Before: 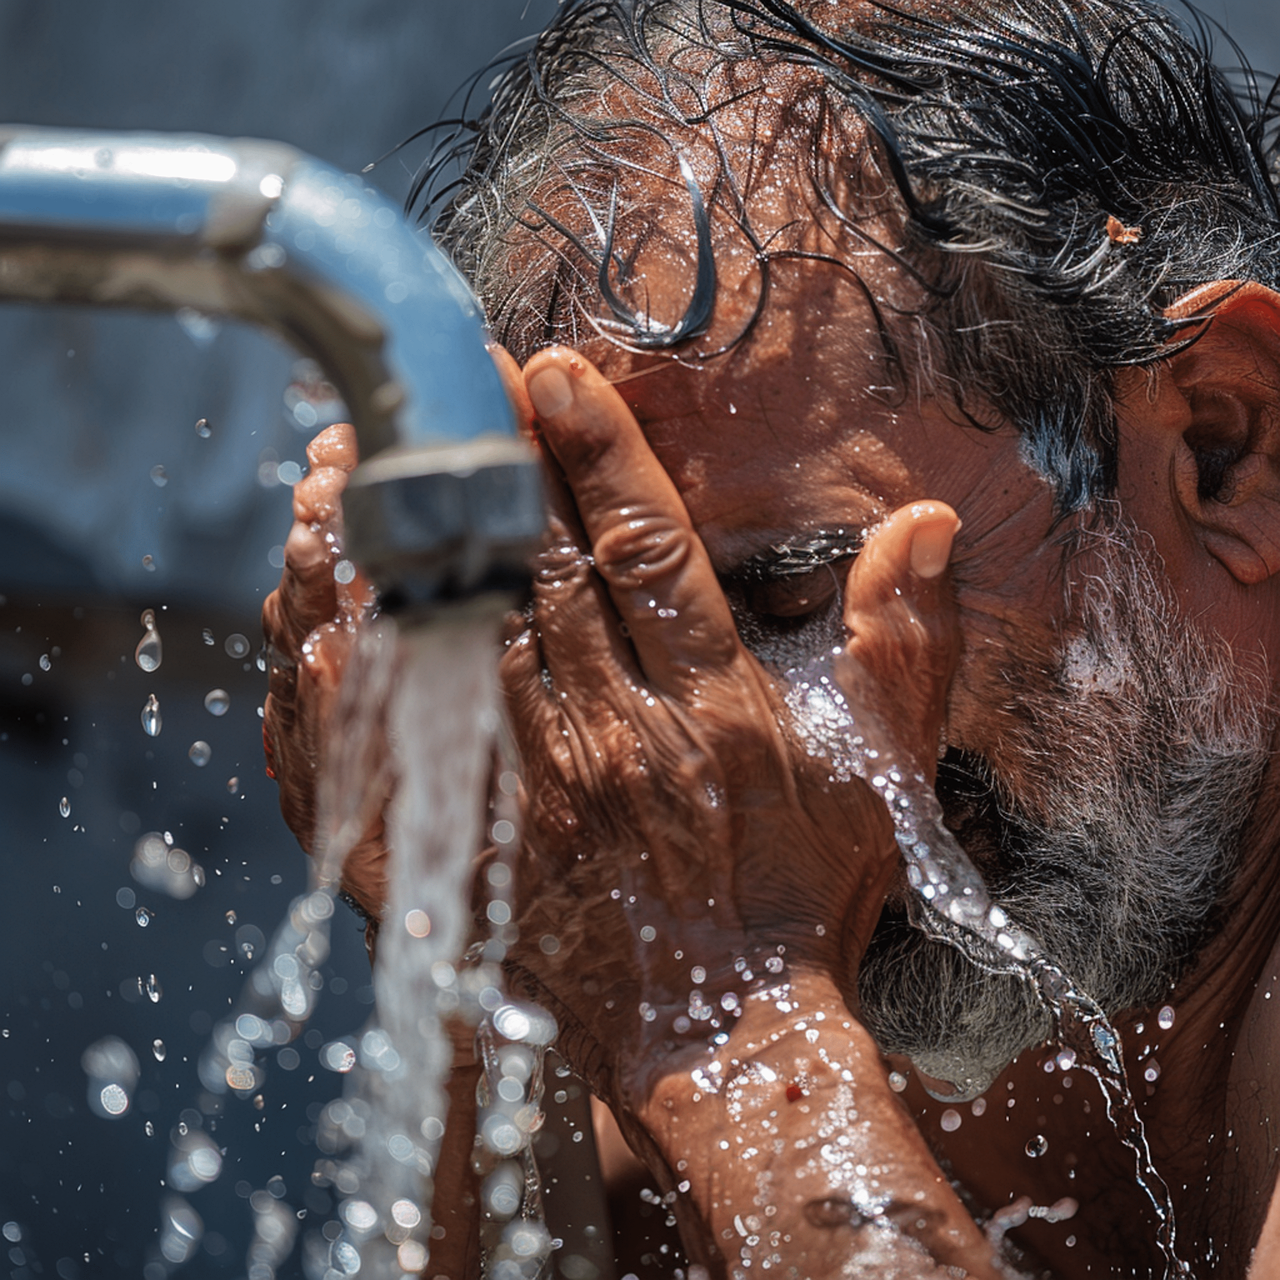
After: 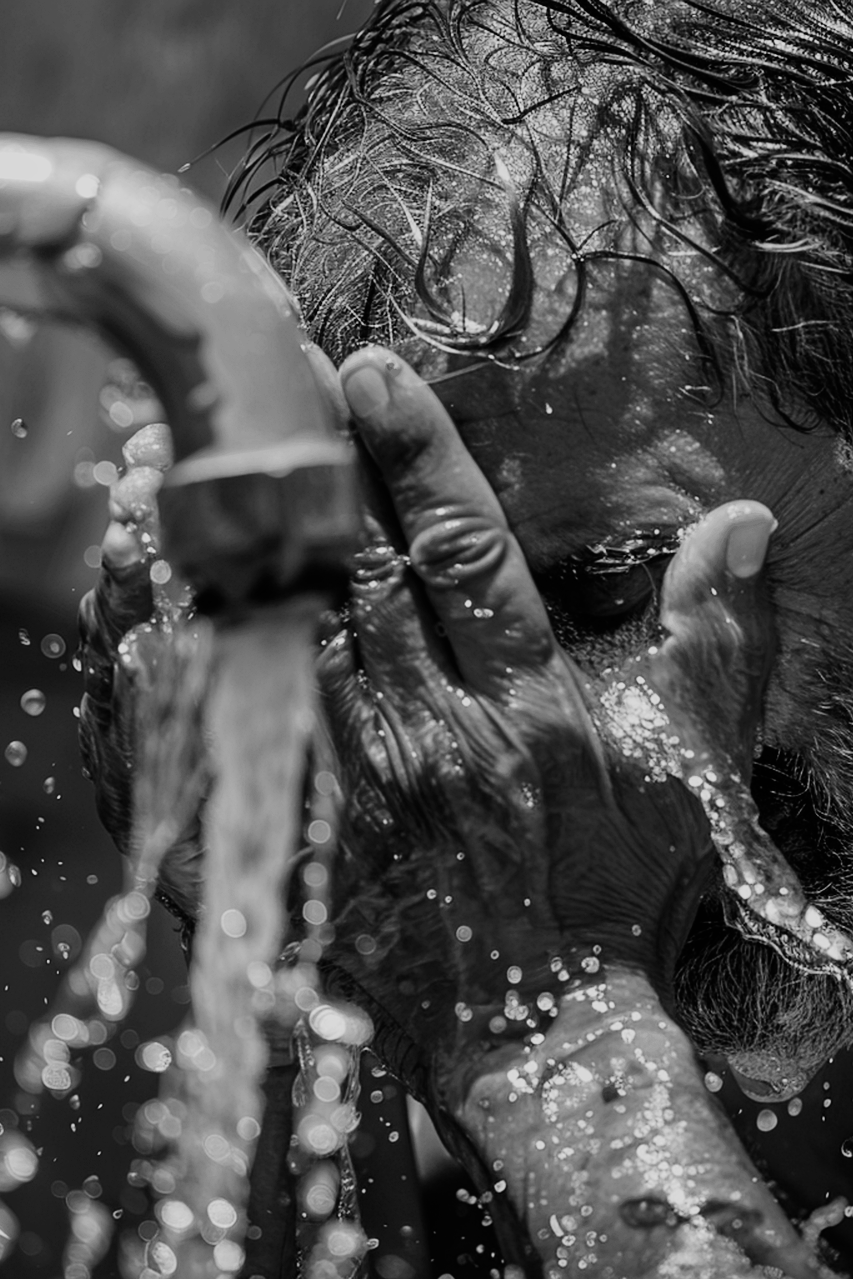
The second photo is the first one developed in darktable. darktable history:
sigmoid: skew -0.2, preserve hue 0%, red attenuation 0.1, red rotation 0.035, green attenuation 0.1, green rotation -0.017, blue attenuation 0.15, blue rotation -0.052, base primaries Rec2020
crop and rotate: left 14.385%, right 18.948%
monochrome: on, module defaults
tone equalizer: on, module defaults
color balance rgb: perceptual saturation grading › global saturation 20%, global vibrance 20%
